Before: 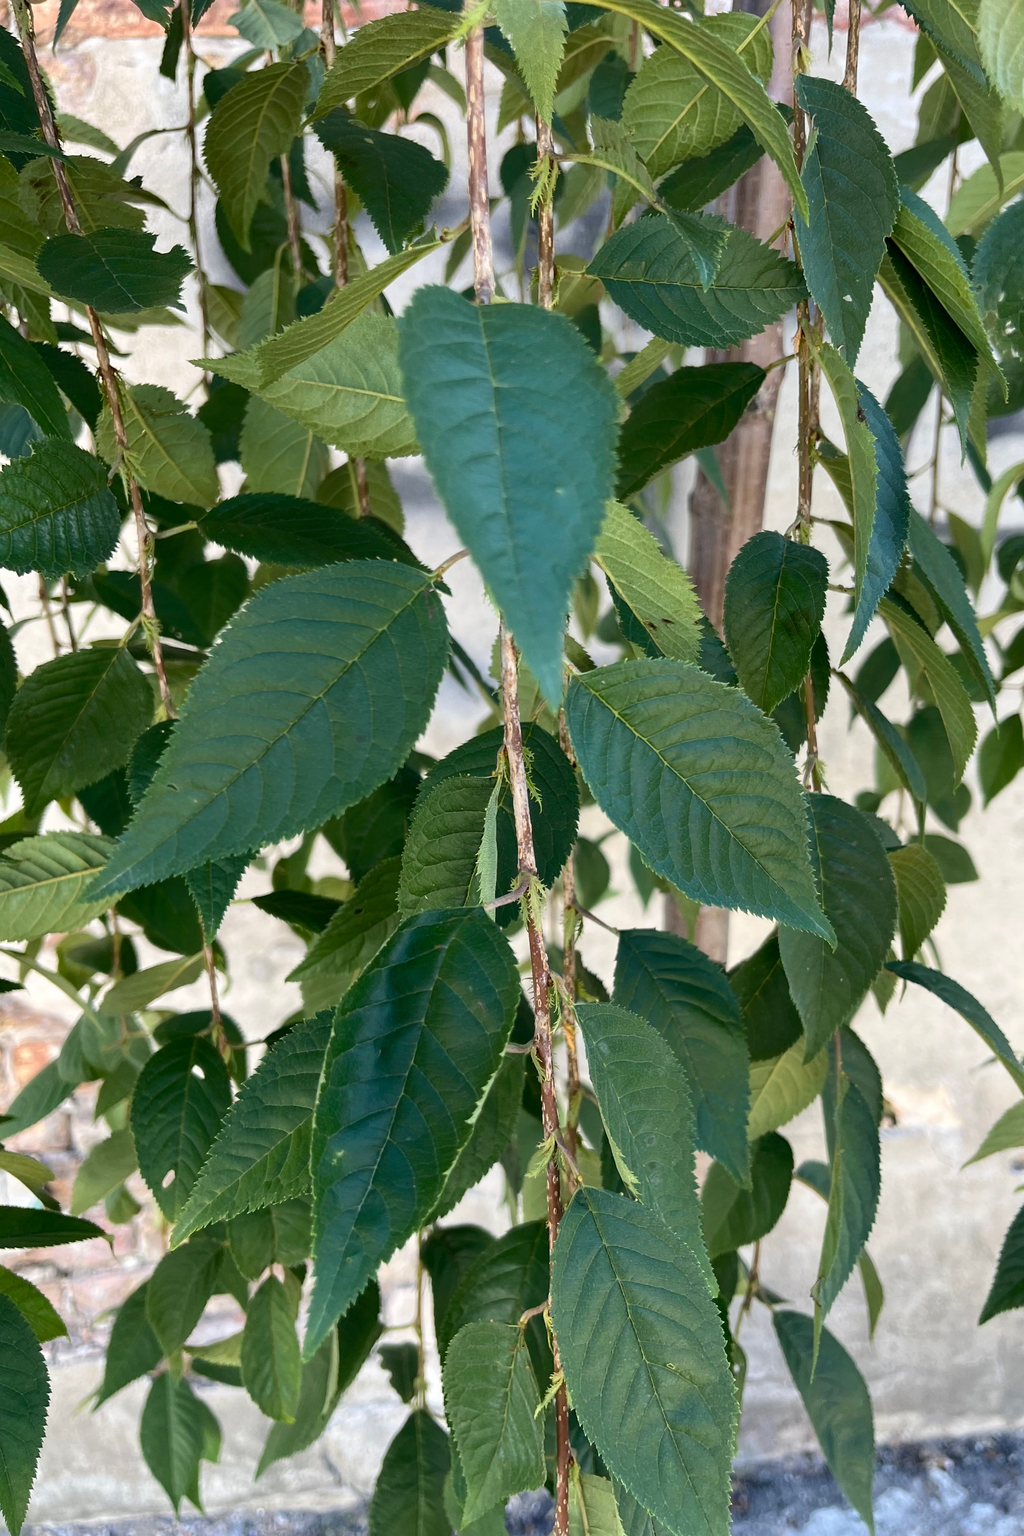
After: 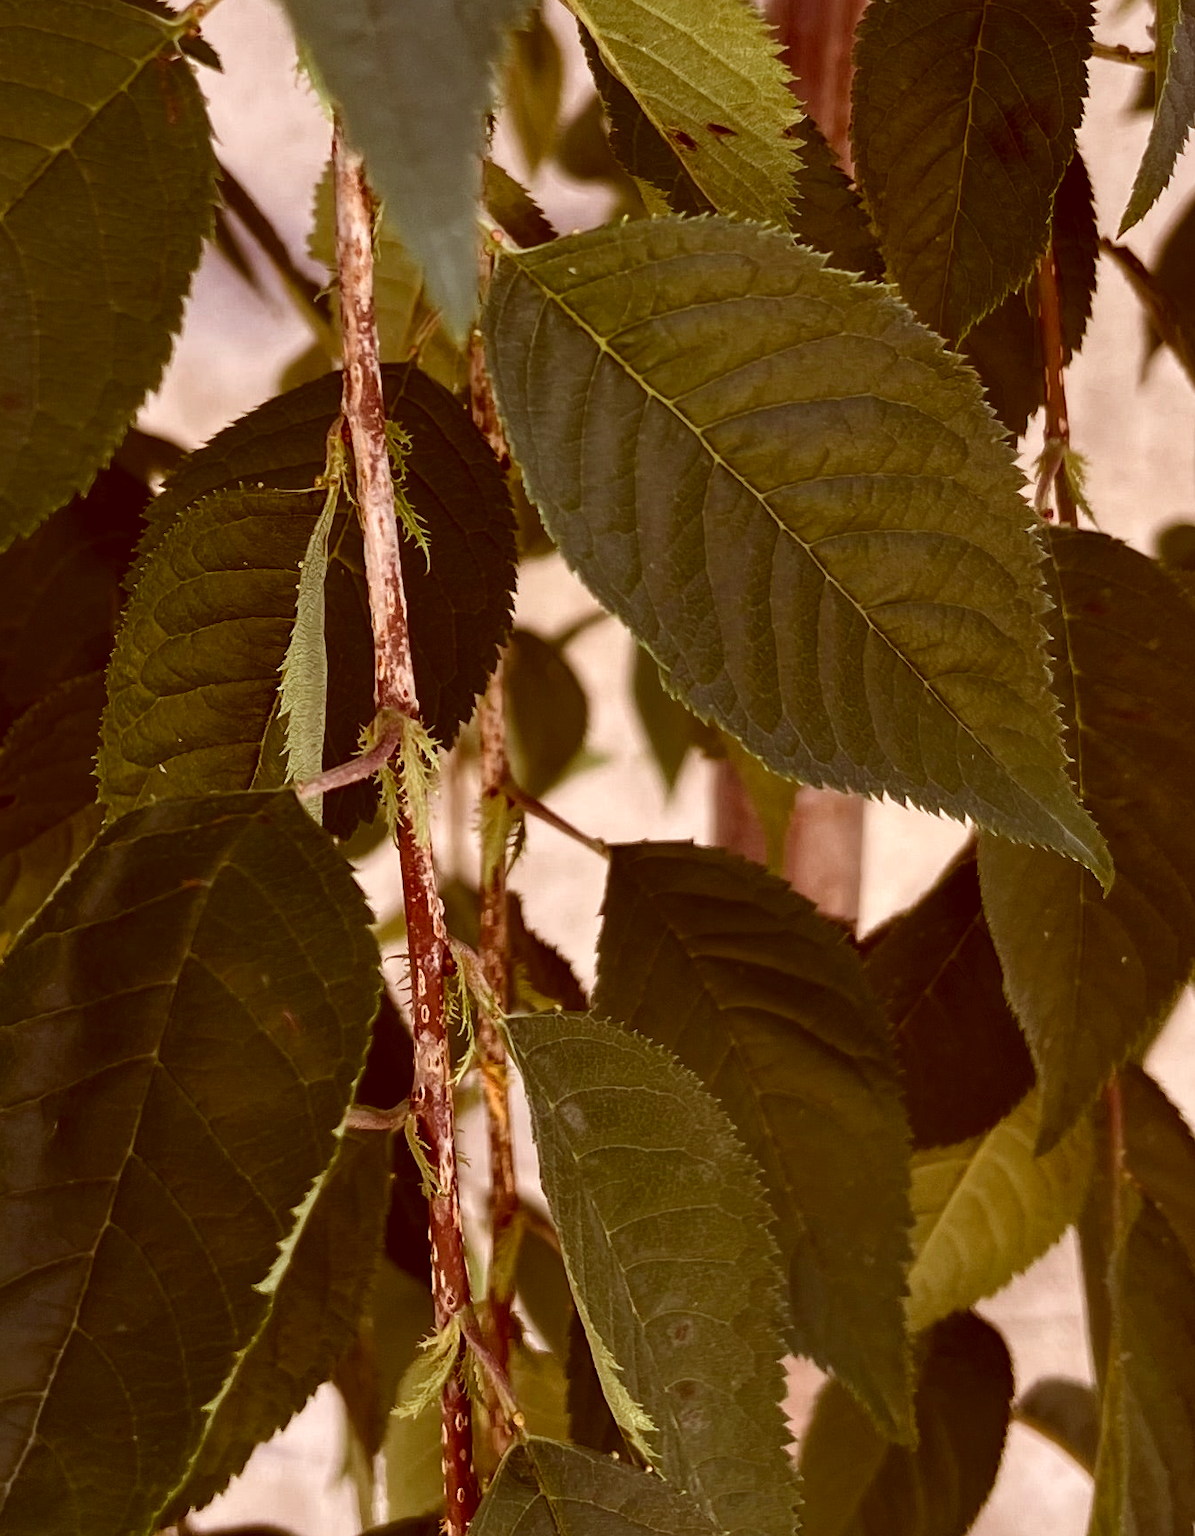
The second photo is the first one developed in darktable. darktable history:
crop: left 34.806%, top 36.814%, right 14.78%, bottom 19.98%
contrast brightness saturation: brightness -0.214, saturation 0.078
color correction: highlights a* 9.13, highlights b* 9.04, shadows a* 39.76, shadows b* 39.35, saturation 0.797
